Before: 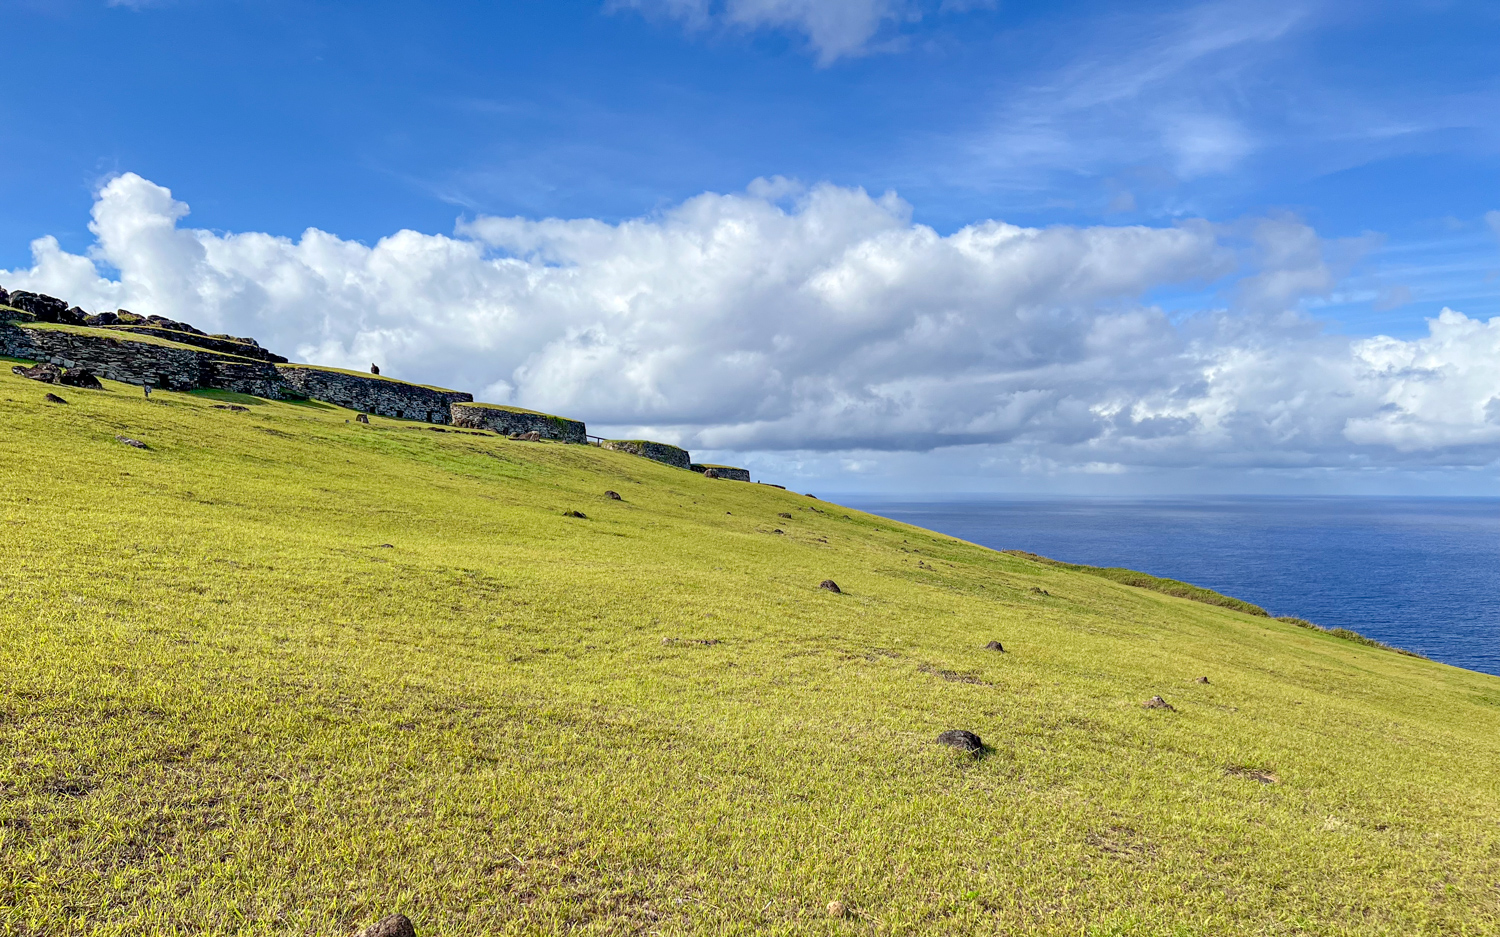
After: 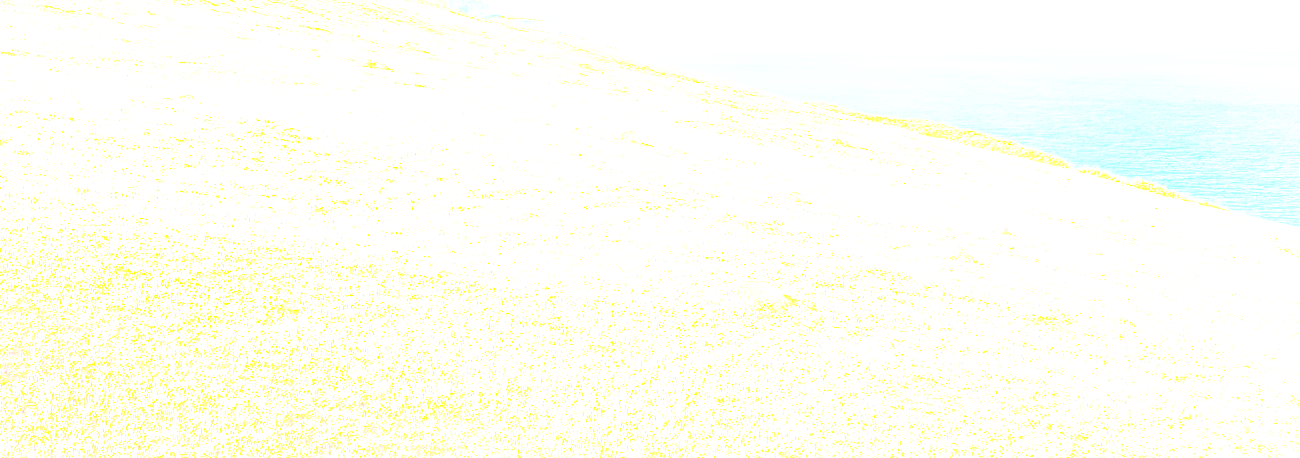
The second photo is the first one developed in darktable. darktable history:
bloom: on, module defaults
exposure: exposure 2.207 EV, compensate highlight preservation false
shadows and highlights: on, module defaults
filmic rgb: middle gray luminance 12.74%, black relative exposure -10.13 EV, white relative exposure 3.47 EV, threshold 6 EV, target black luminance 0%, hardness 5.74, latitude 44.69%, contrast 1.221, highlights saturation mix 5%, shadows ↔ highlights balance 26.78%, add noise in highlights 0, preserve chrominance no, color science v3 (2019), use custom middle-gray values true, iterations of high-quality reconstruction 0, contrast in highlights soft, enable highlight reconstruction true
crop and rotate: left 13.306%, top 48.129%, bottom 2.928%
